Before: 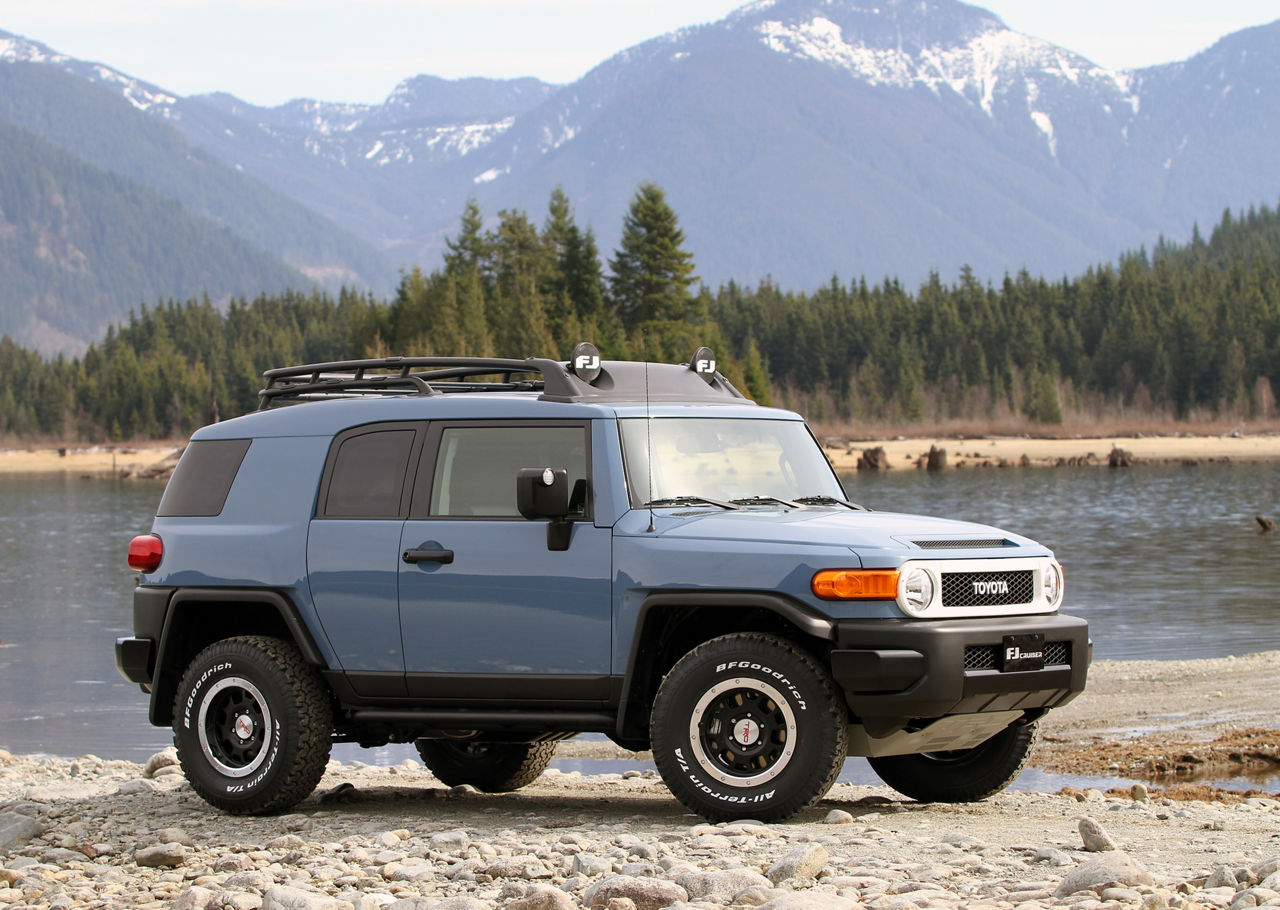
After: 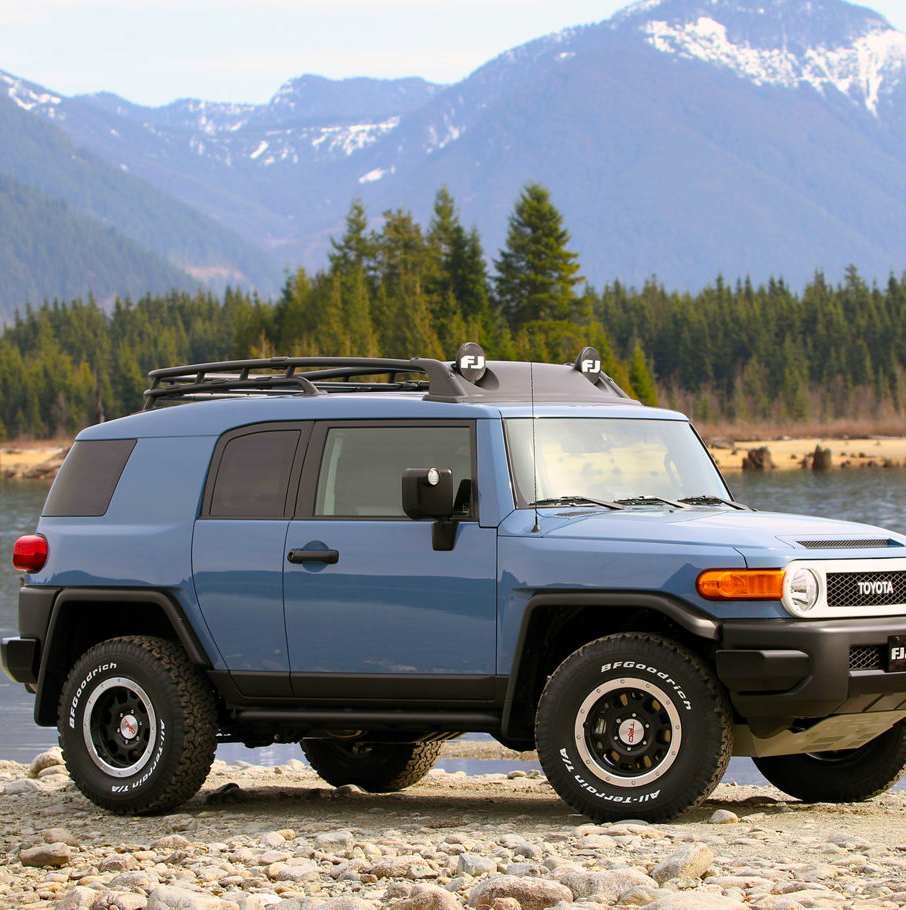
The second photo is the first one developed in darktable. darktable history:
crop and rotate: left 9.061%, right 20.142%
color balance rgb: linear chroma grading › global chroma 15%, perceptual saturation grading › global saturation 30%
